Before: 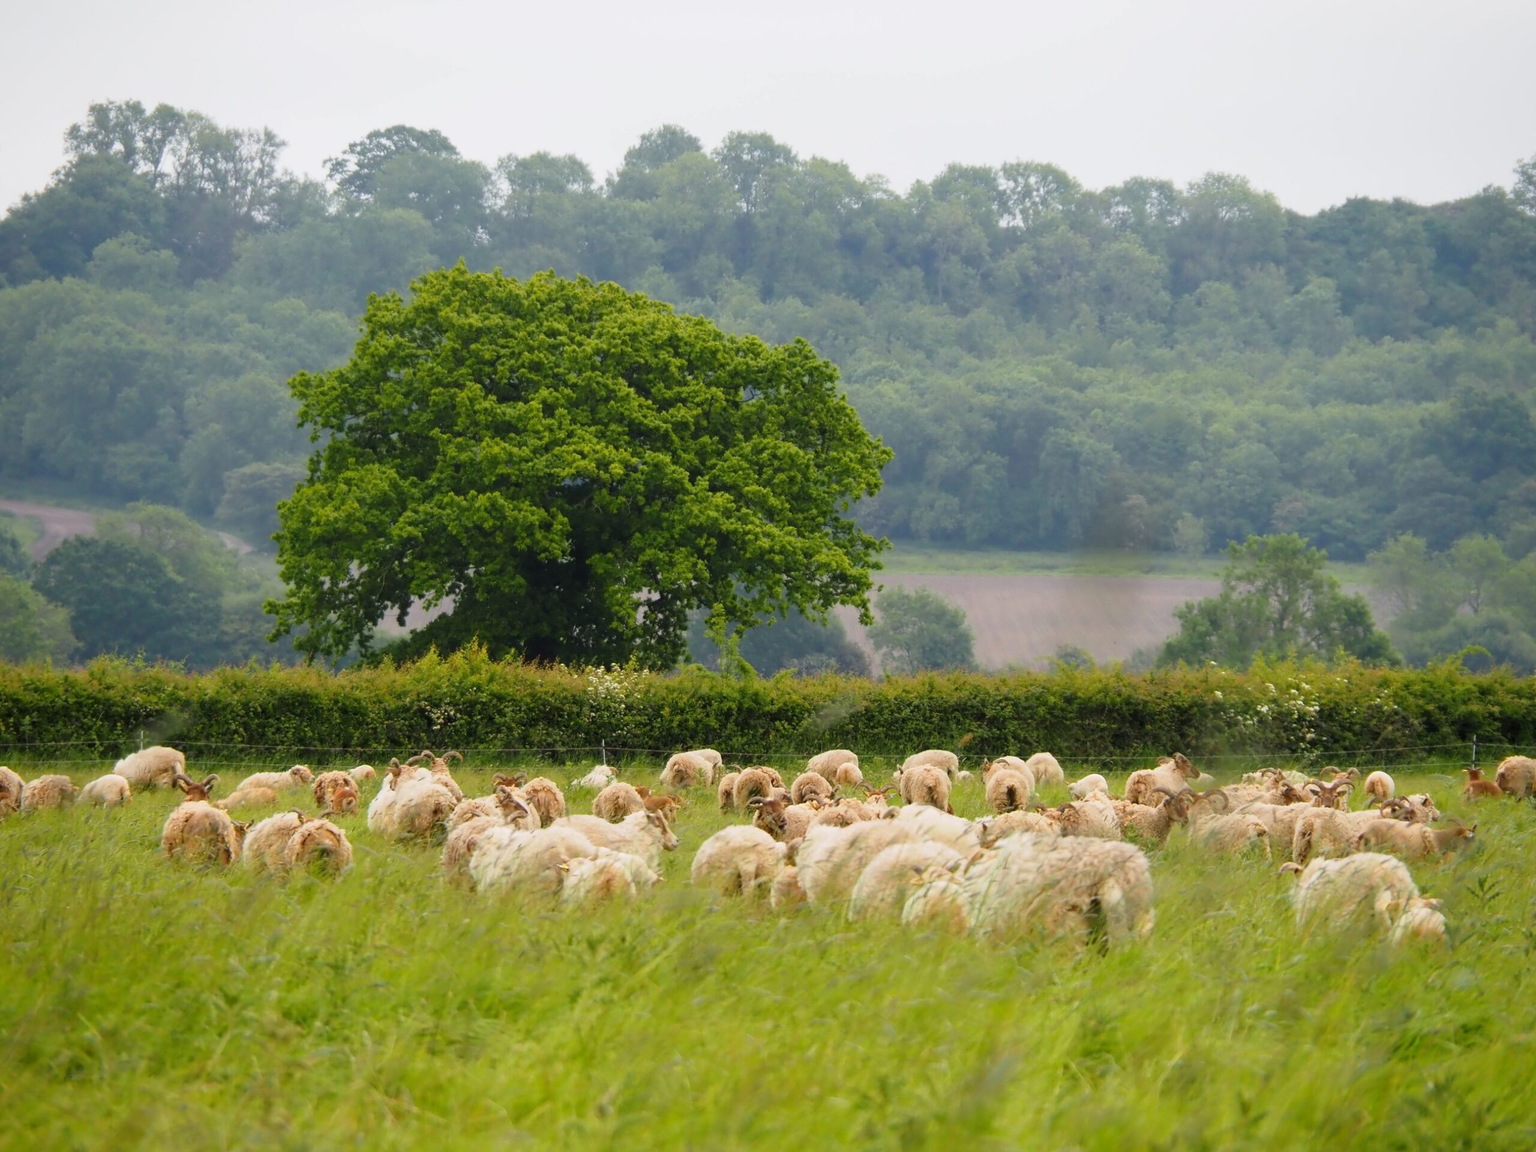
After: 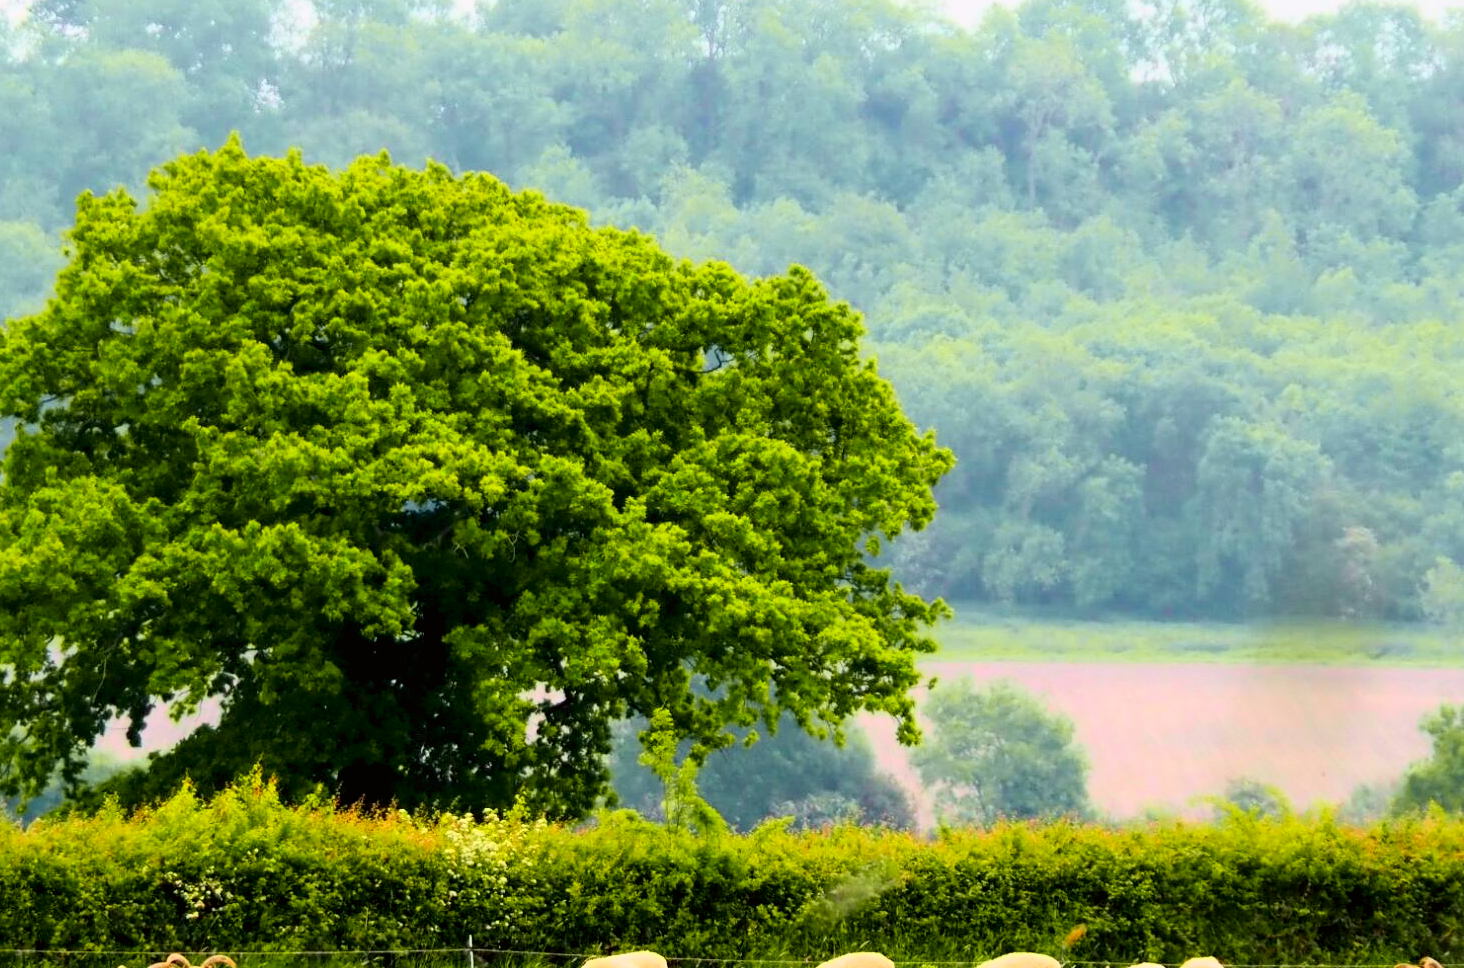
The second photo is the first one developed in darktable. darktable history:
contrast brightness saturation: contrast 0.18, saturation 0.3
rgb levels: levels [[0.01, 0.419, 0.839], [0, 0.5, 1], [0, 0.5, 1]]
tone curve: curves: ch0 [(0, 0.005) (0.103, 0.097) (0.18, 0.22) (0.378, 0.482) (0.504, 0.631) (0.663, 0.801) (0.834, 0.914) (1, 0.971)]; ch1 [(0, 0) (0.172, 0.123) (0.324, 0.253) (0.396, 0.388) (0.478, 0.461) (0.499, 0.498) (0.545, 0.587) (0.604, 0.692) (0.704, 0.818) (1, 1)]; ch2 [(0, 0) (0.411, 0.424) (0.496, 0.5) (0.521, 0.537) (0.555, 0.585) (0.628, 0.703) (1, 1)], color space Lab, independent channels, preserve colors none
crop: left 20.932%, top 15.471%, right 21.848%, bottom 34.081%
